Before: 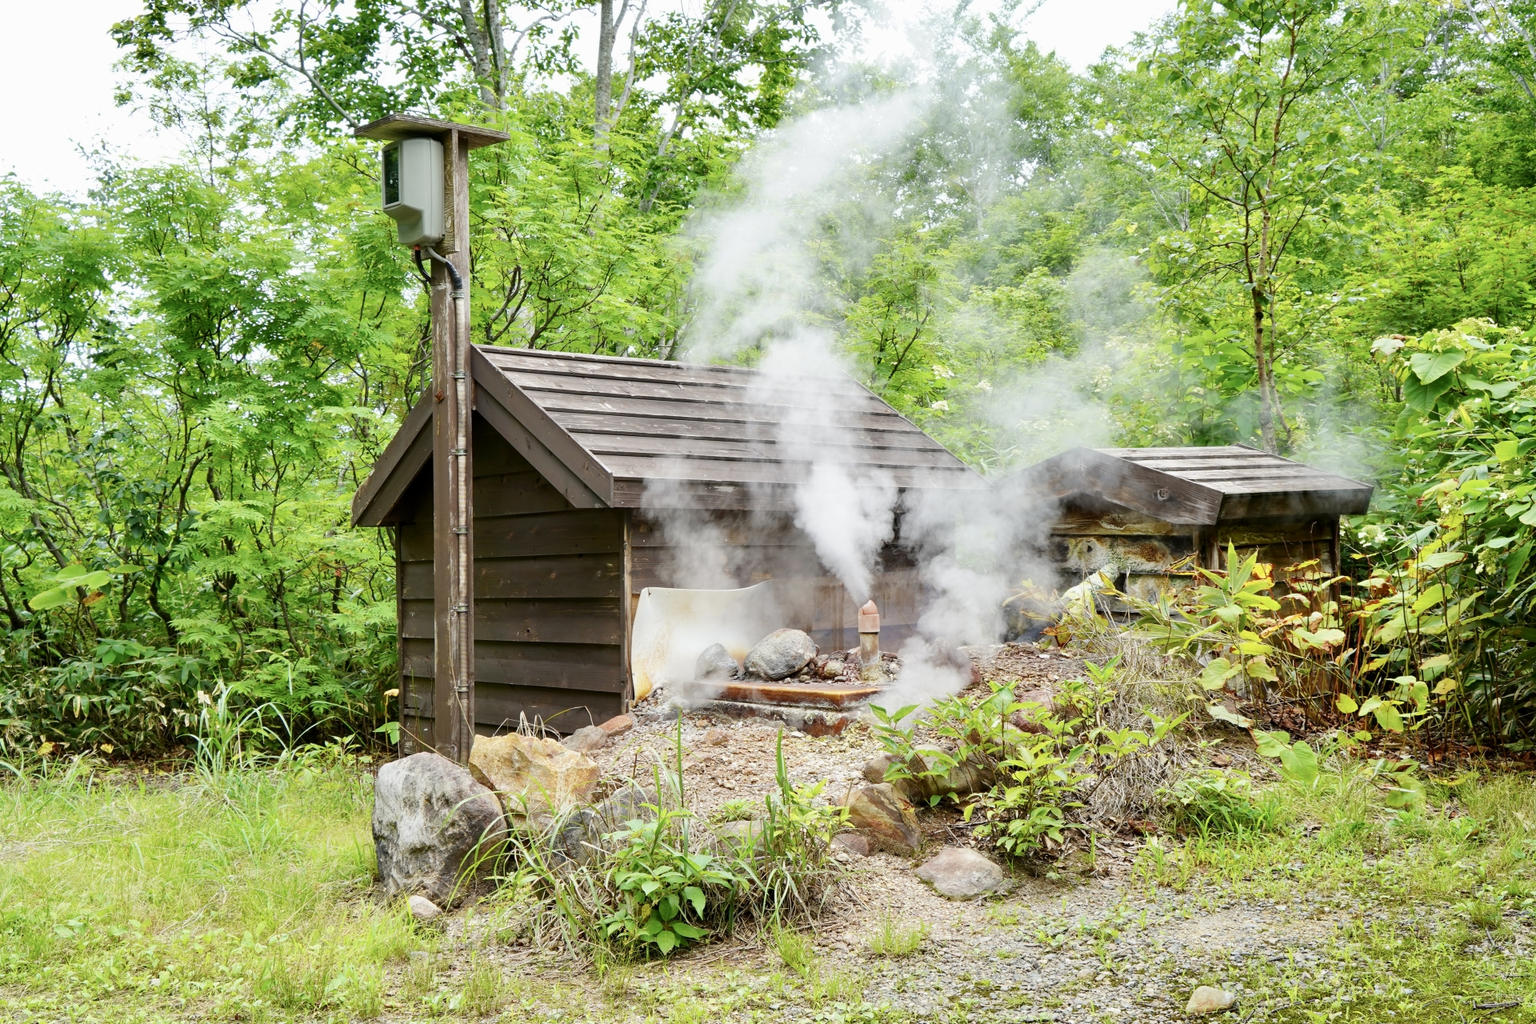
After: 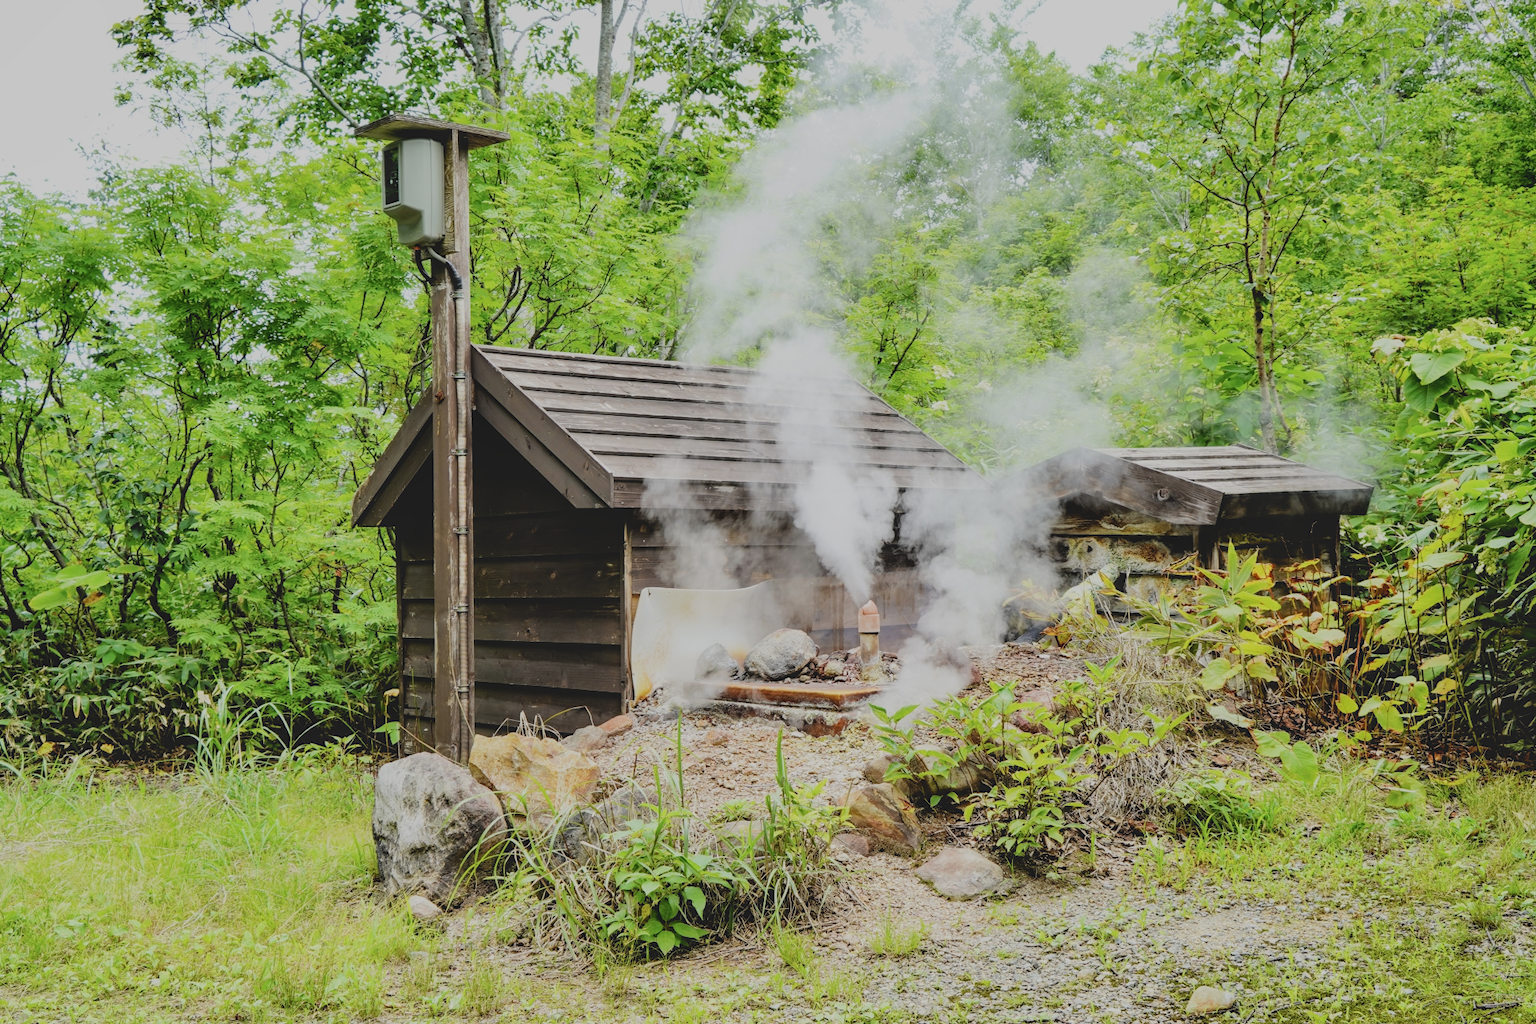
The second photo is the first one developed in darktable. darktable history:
filmic rgb: black relative exposure -5 EV, hardness 2.88, contrast 1.3
local contrast: on, module defaults
contrast brightness saturation: contrast -0.28
